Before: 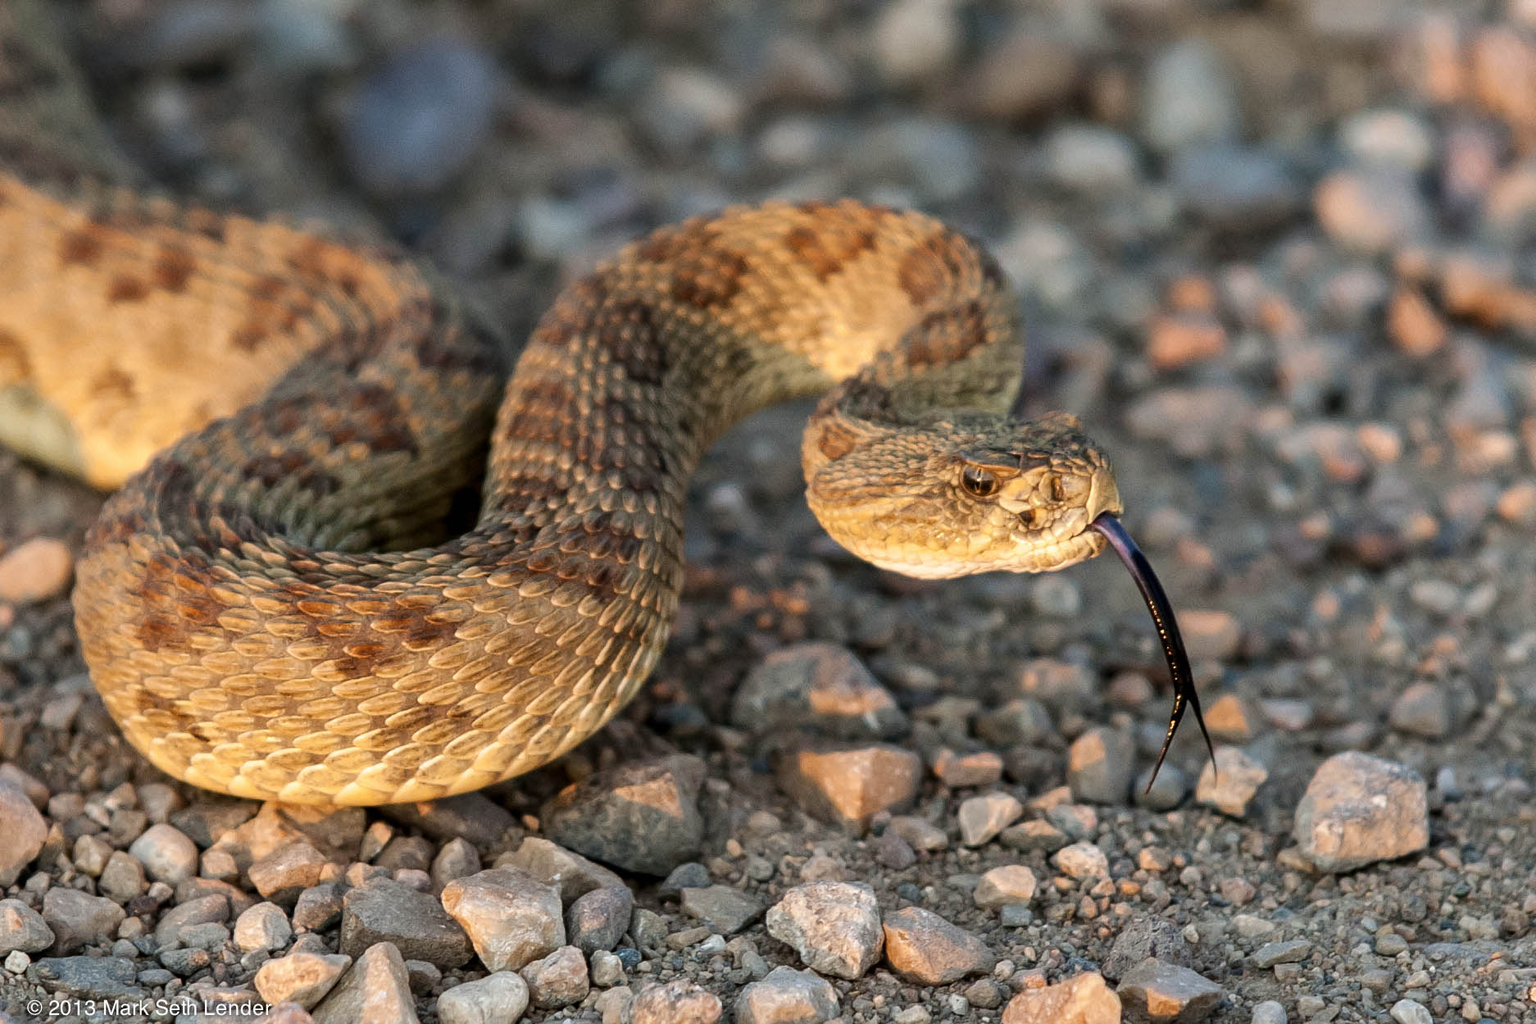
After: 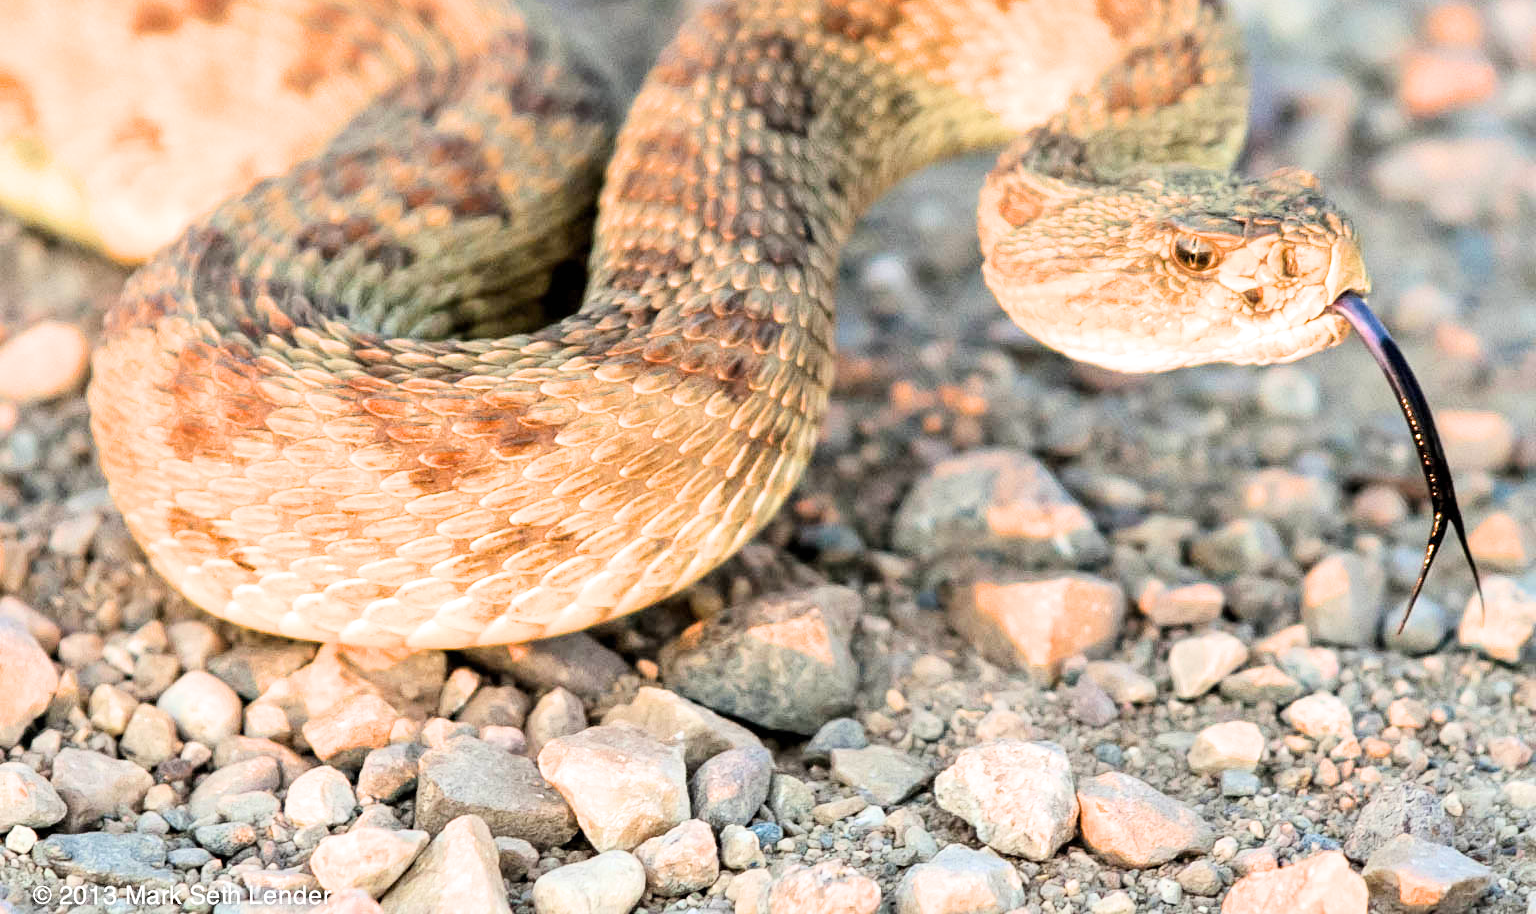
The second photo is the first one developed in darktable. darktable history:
exposure: black level correction 0, exposure 2.092 EV, compensate exposure bias true, compensate highlight preservation false
filmic rgb: black relative exposure -7.65 EV, white relative exposure 4.56 EV, hardness 3.61, color science v6 (2022), iterations of high-quality reconstruction 0
crop: top 26.8%, right 18.032%
